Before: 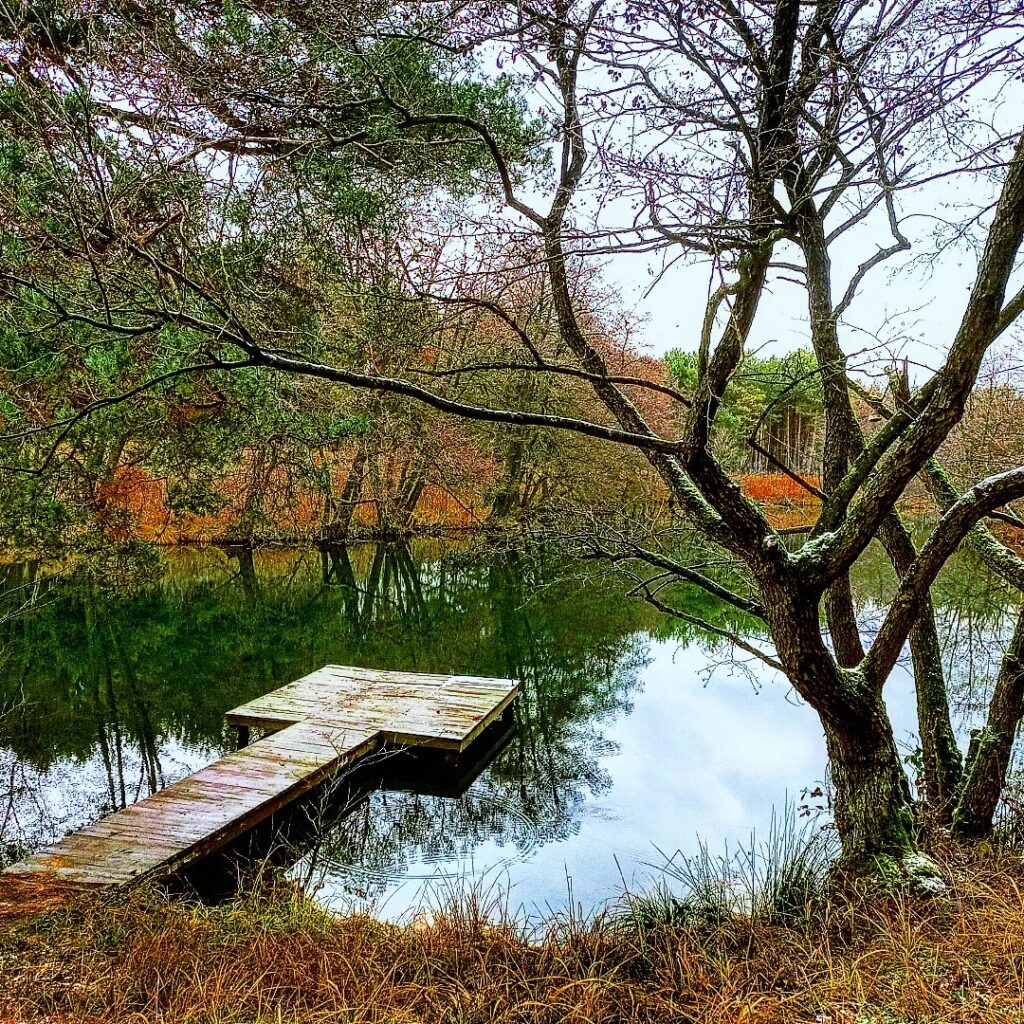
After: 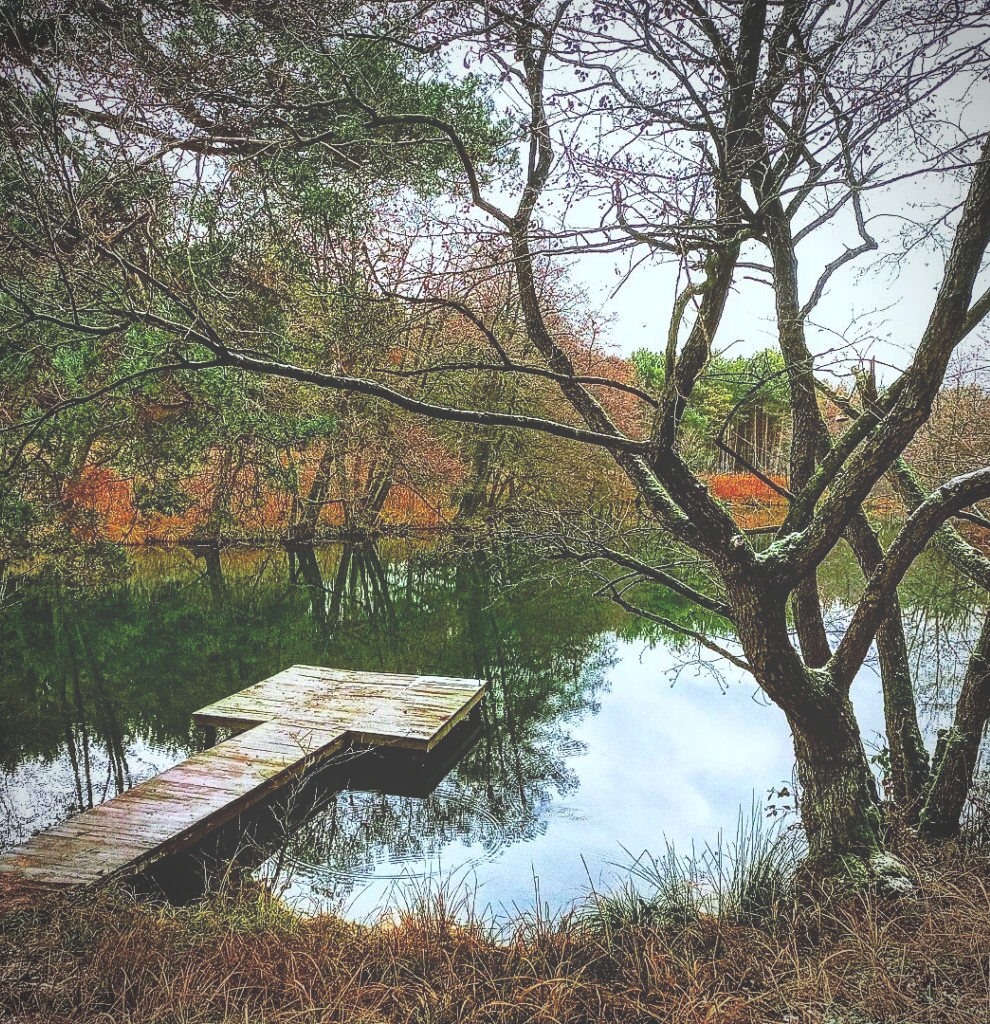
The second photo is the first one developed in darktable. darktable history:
exposure: black level correction -0.04, exposure 0.061 EV, compensate highlight preservation false
vignetting: unbound false
crop and rotate: left 3.269%
